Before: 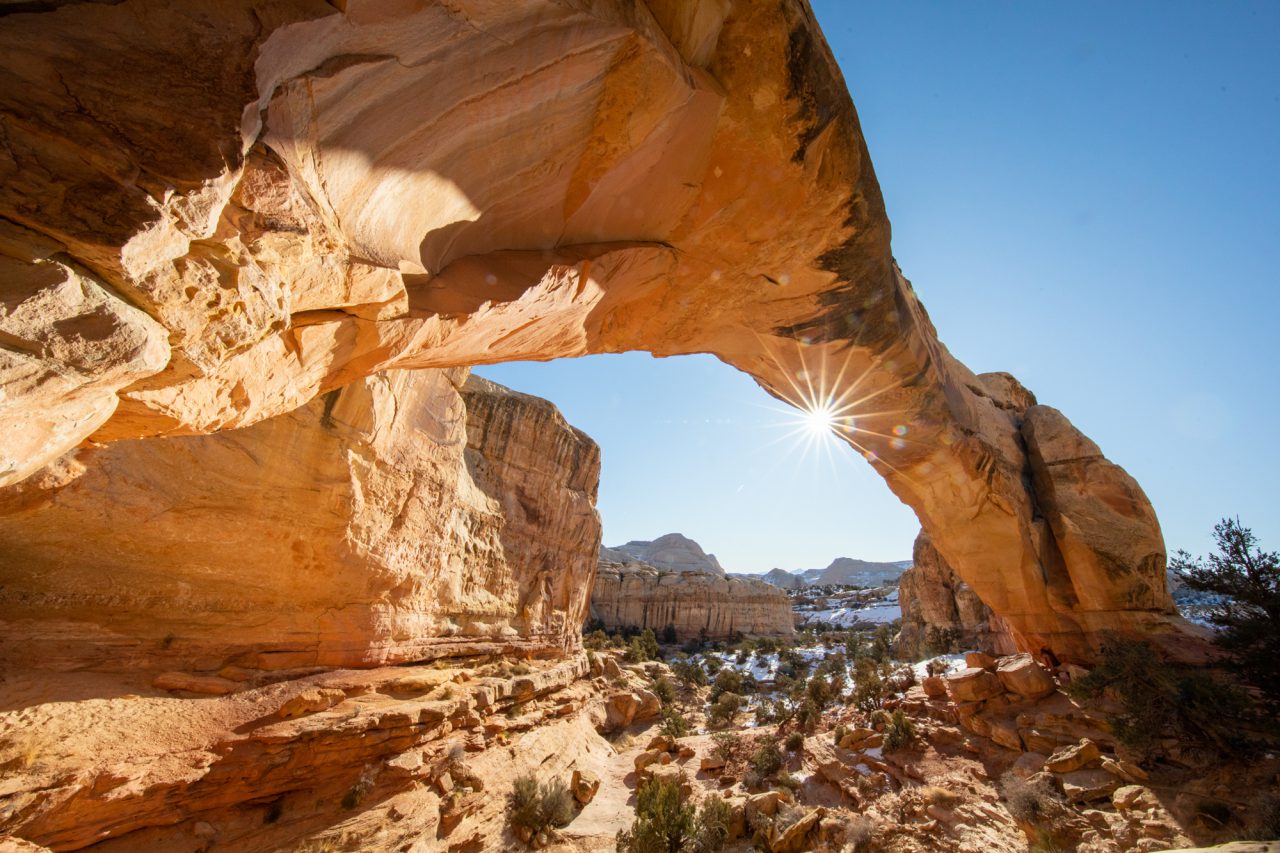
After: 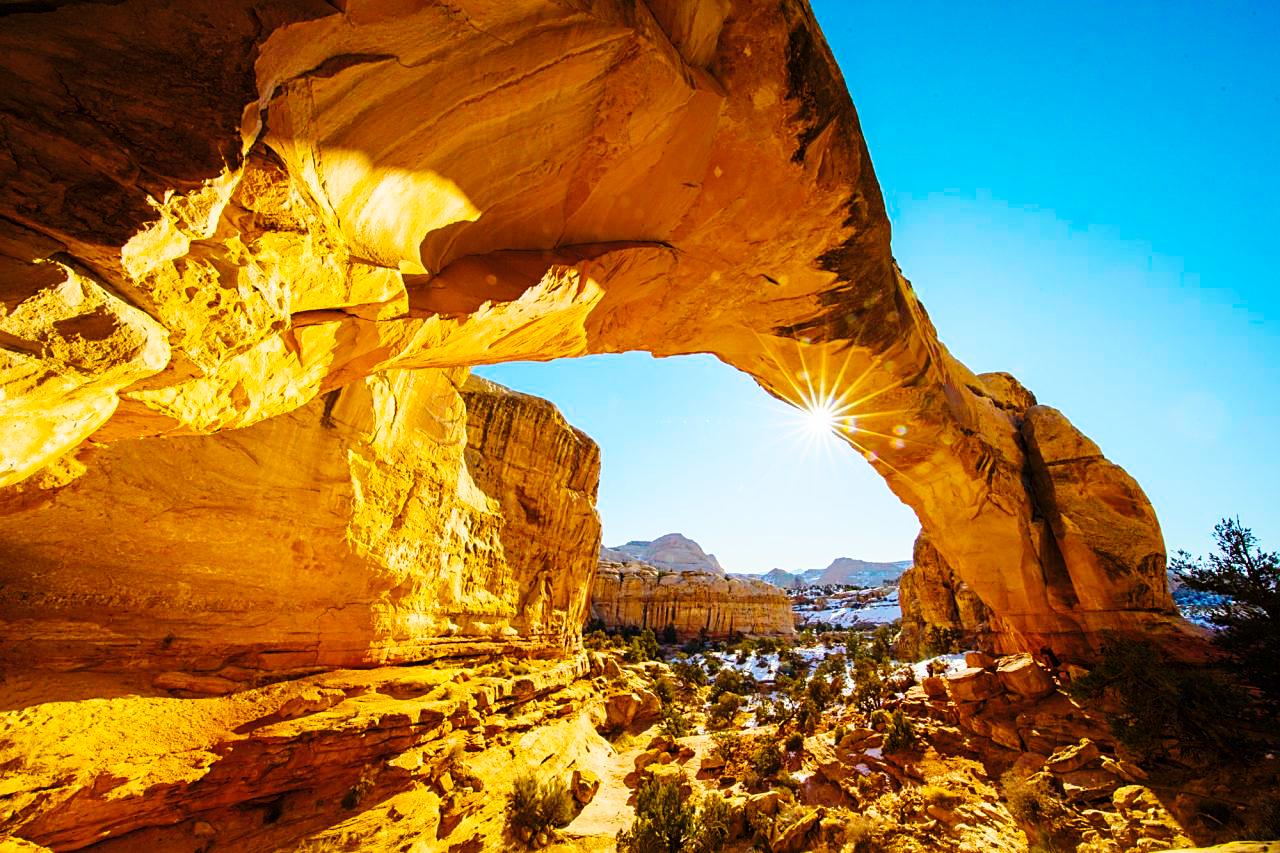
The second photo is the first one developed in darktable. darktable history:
color balance rgb: linear chroma grading › global chroma 42%, perceptual saturation grading › global saturation 42%, global vibrance 33%
base curve: curves: ch0 [(0, 0) (0.036, 0.025) (0.121, 0.166) (0.206, 0.329) (0.605, 0.79) (1, 1)], preserve colors none
sharpen: on, module defaults
color correction: saturation 0.85
